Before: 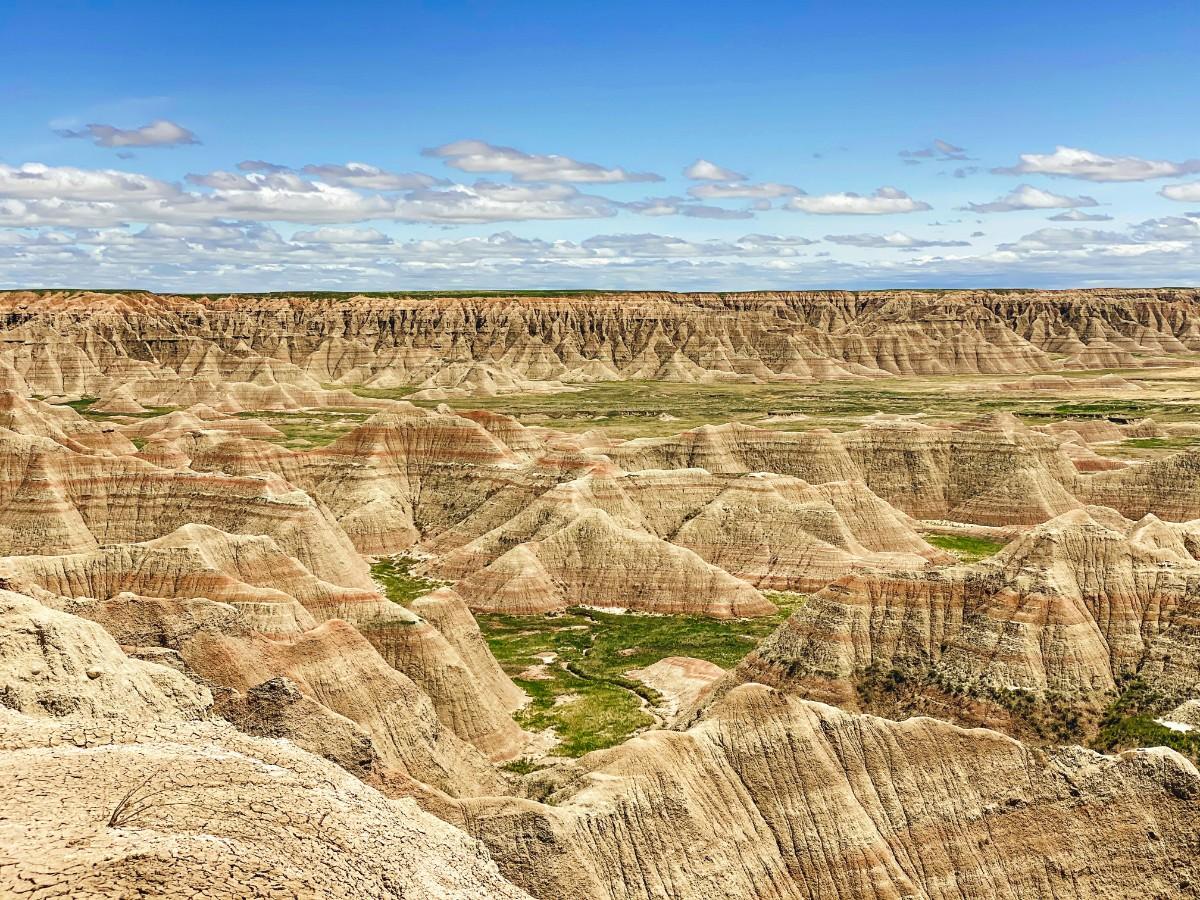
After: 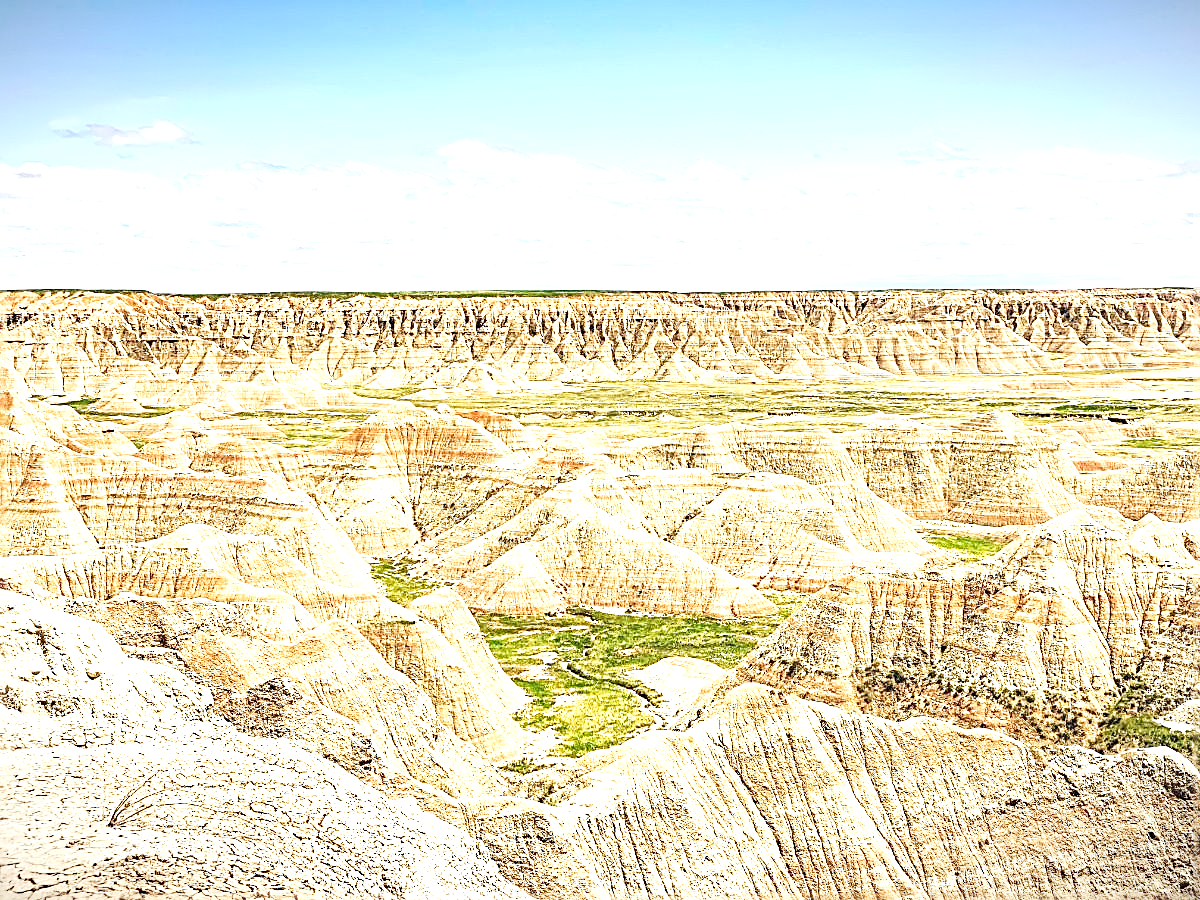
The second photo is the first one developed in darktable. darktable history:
exposure: black level correction 0, exposure 1.531 EV, compensate highlight preservation false
sharpen: radius 2.611, amount 0.69
base curve: curves: ch0 [(0, 0) (0.204, 0.334) (0.55, 0.733) (1, 1)], preserve colors none
vignetting: fall-off start 99.99%, brightness -0.458, saturation -0.296, width/height ratio 1.309
